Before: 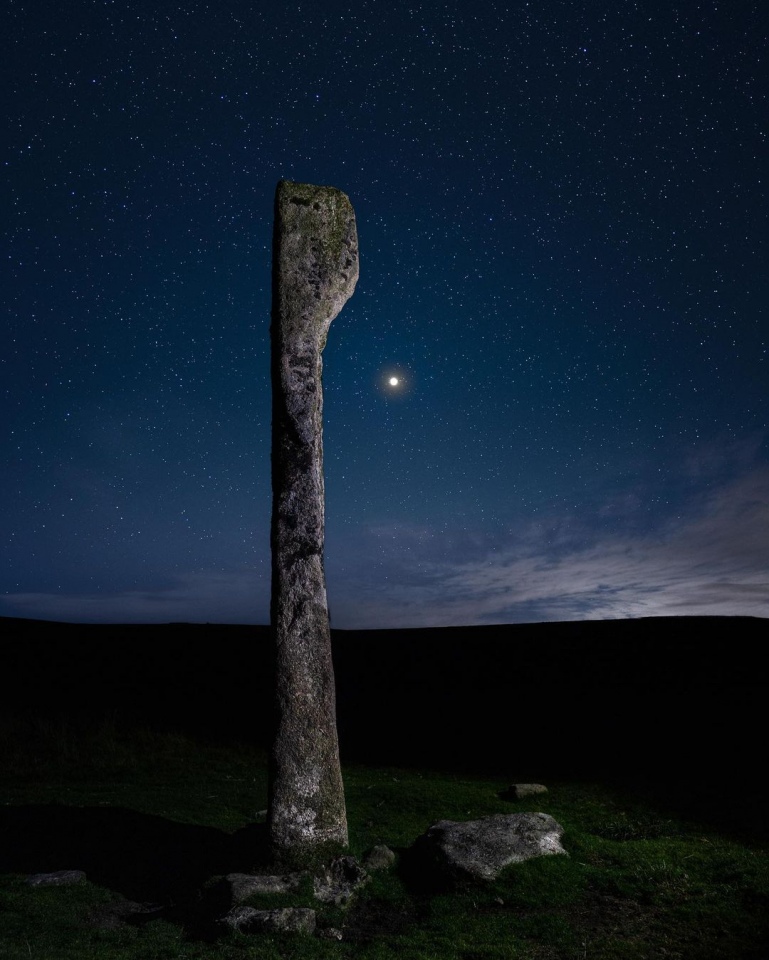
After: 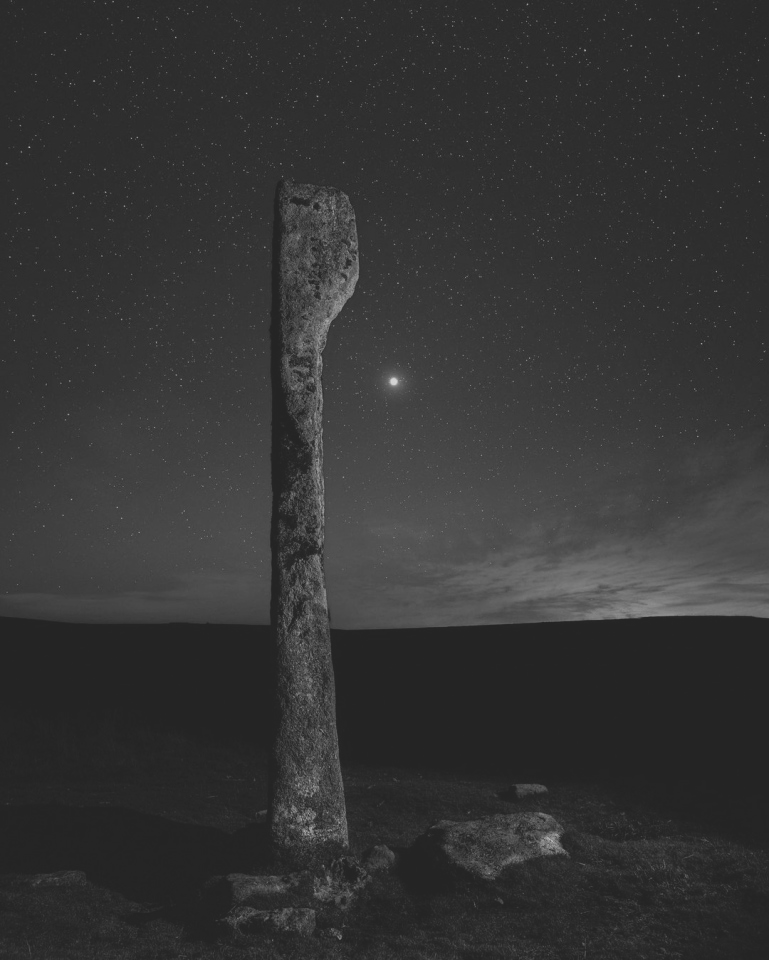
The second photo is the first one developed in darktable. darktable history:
color contrast: green-magenta contrast 1.1, blue-yellow contrast 1.1, unbound 0
contrast brightness saturation: contrast -0.28
monochrome: on, module defaults
